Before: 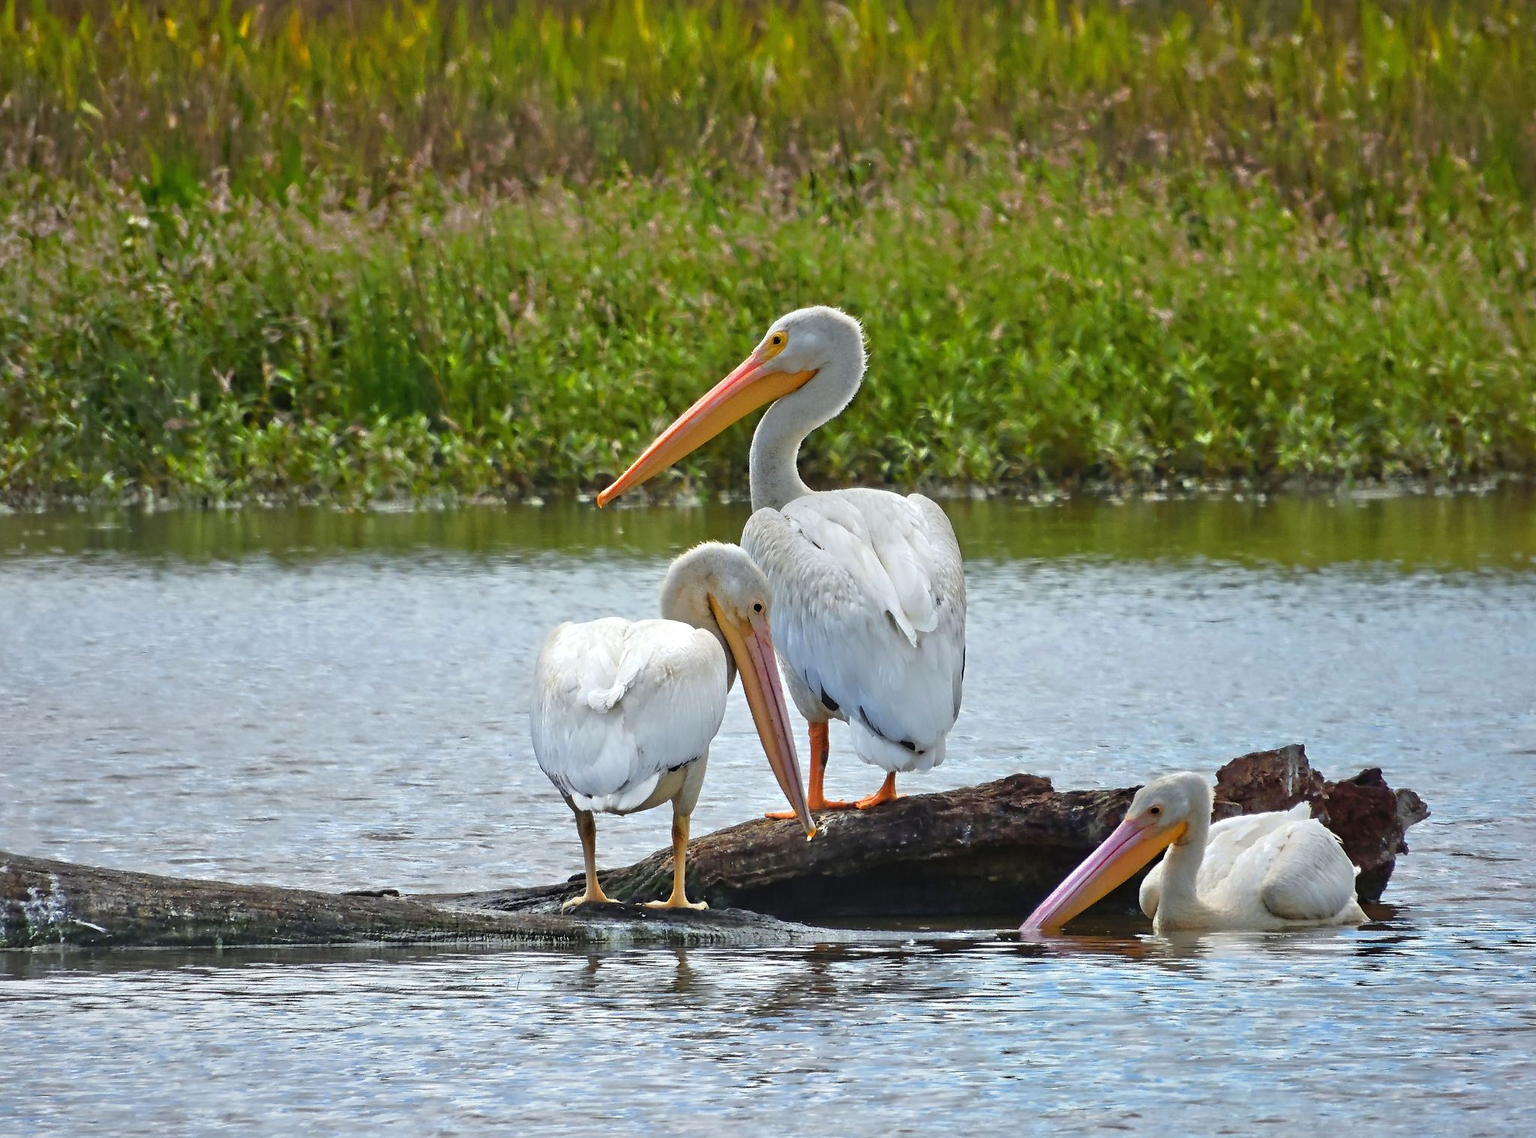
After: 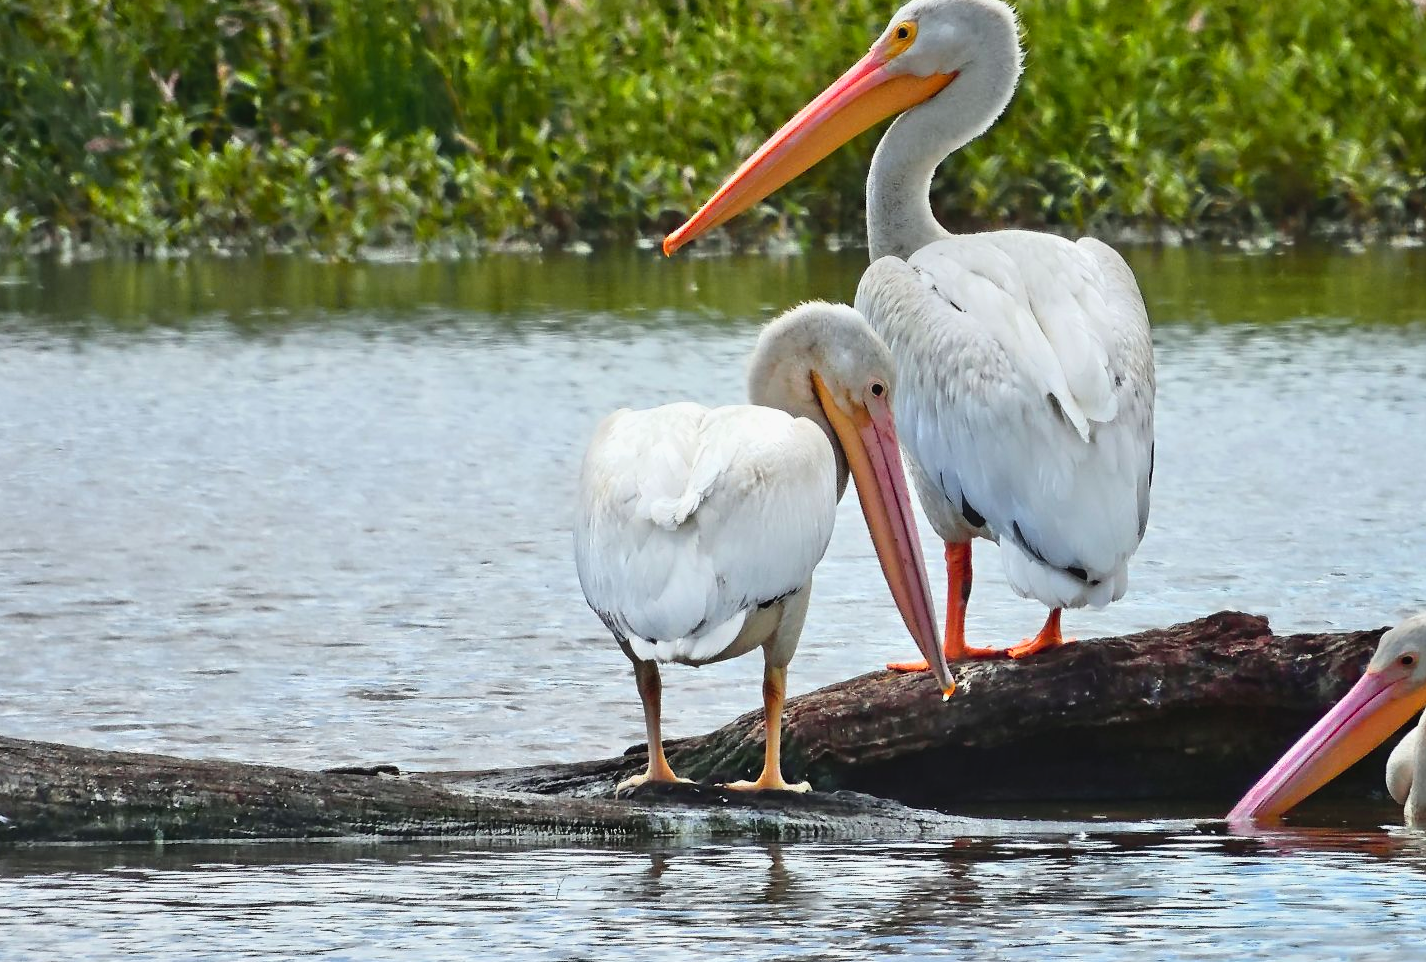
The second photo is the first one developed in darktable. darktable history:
crop: left 6.533%, top 27.754%, right 23.801%, bottom 8.832%
tone curve: curves: ch0 [(0, 0.023) (0.217, 0.19) (0.754, 0.801) (1, 0.977)]; ch1 [(0, 0) (0.392, 0.398) (0.5, 0.5) (0.521, 0.529) (0.56, 0.592) (1, 1)]; ch2 [(0, 0) (0.5, 0.5) (0.579, 0.561) (0.65, 0.657) (1, 1)], color space Lab, independent channels, preserve colors none
